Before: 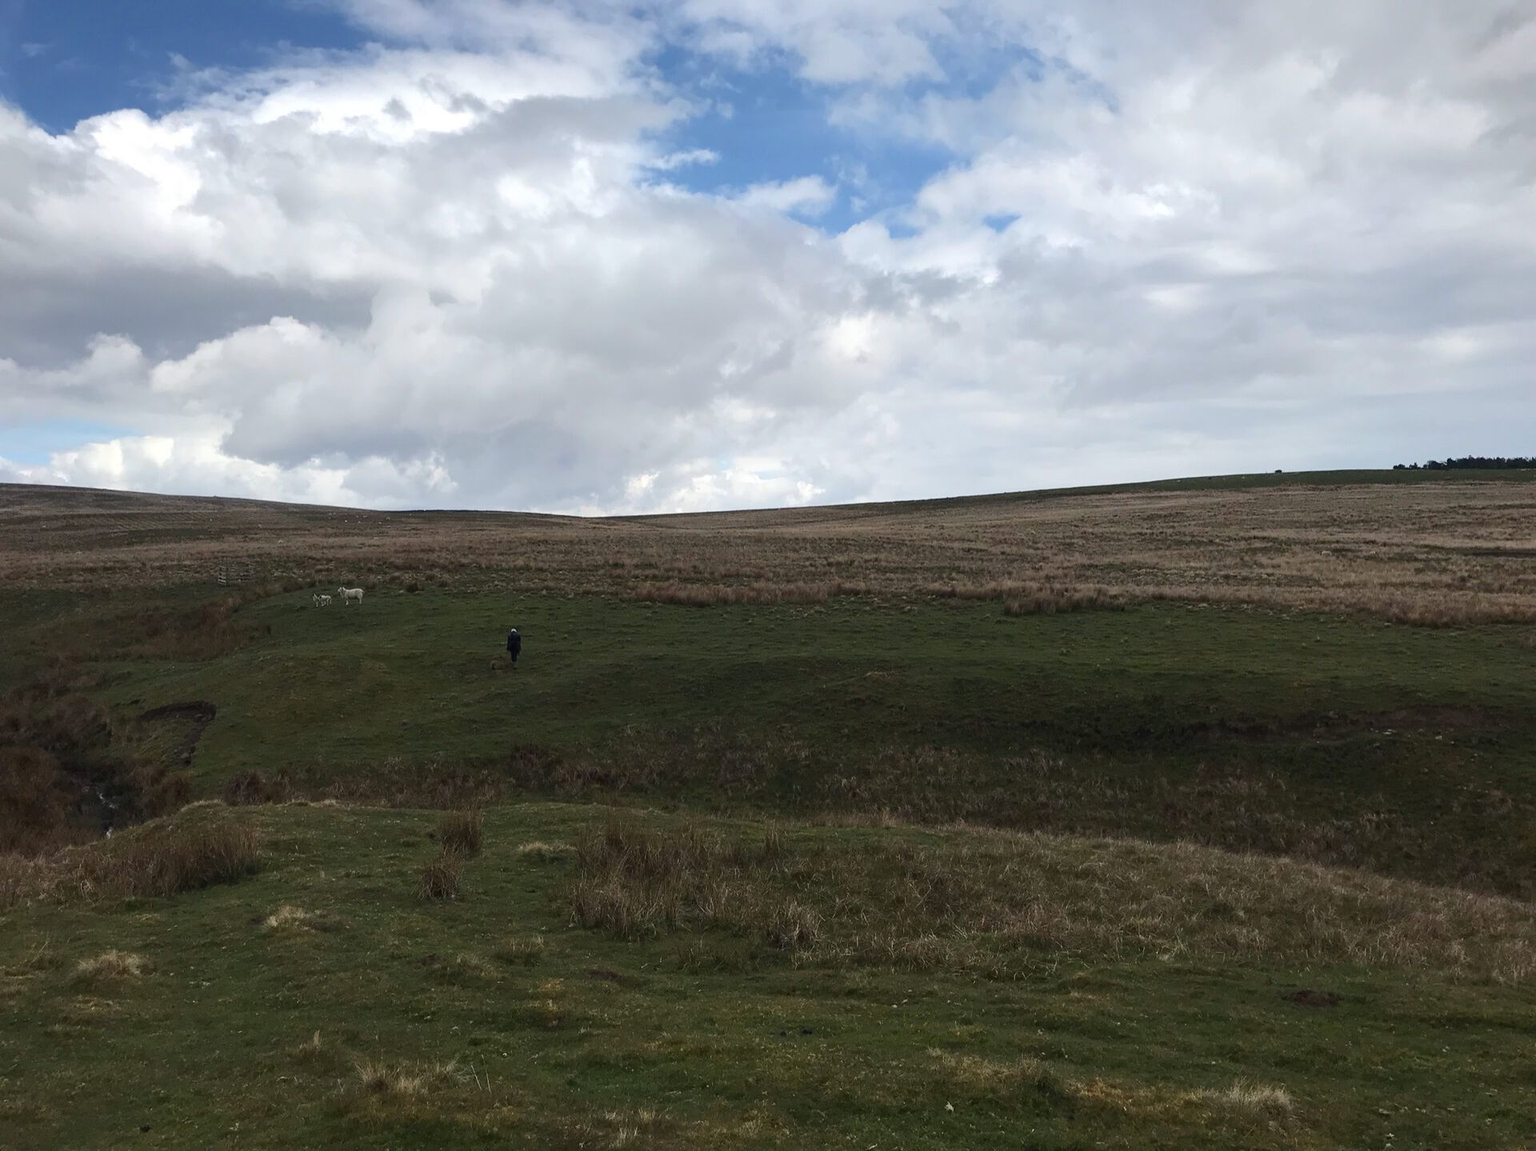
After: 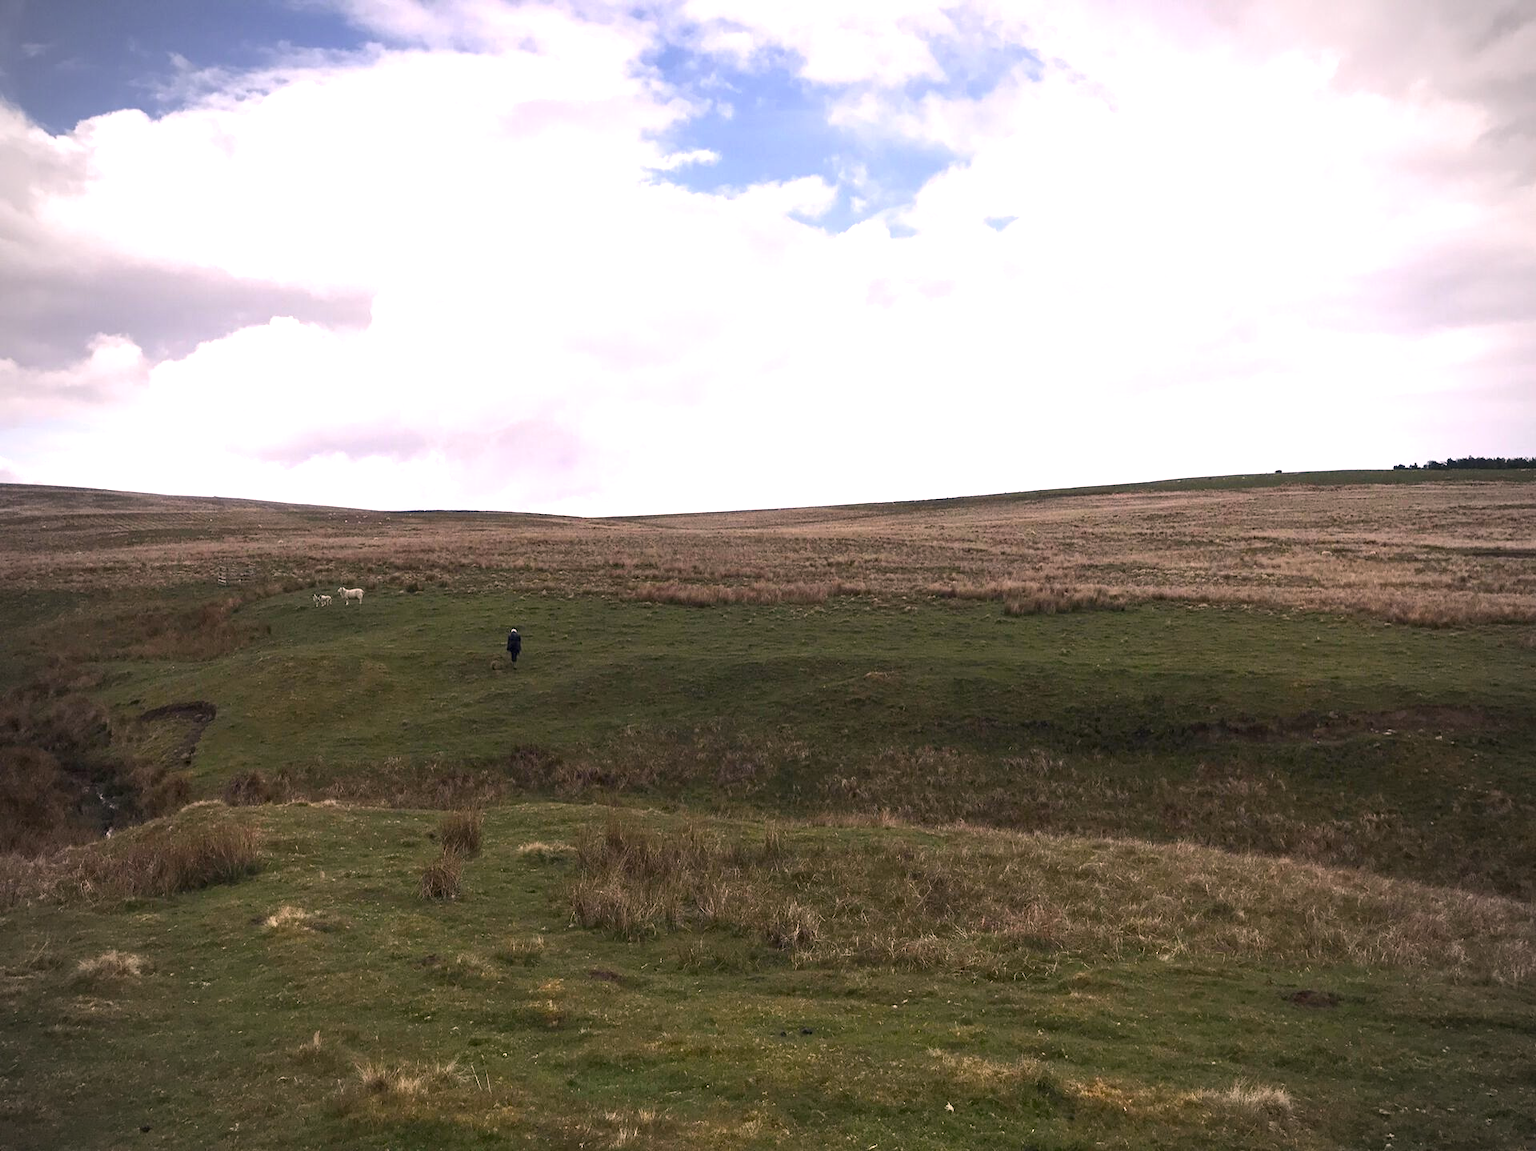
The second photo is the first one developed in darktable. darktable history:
exposure: black level correction 0.001, exposure 1 EV, compensate highlight preservation false
color correction: highlights a* 12.63, highlights b* 5.5
vignetting: brightness -0.575
